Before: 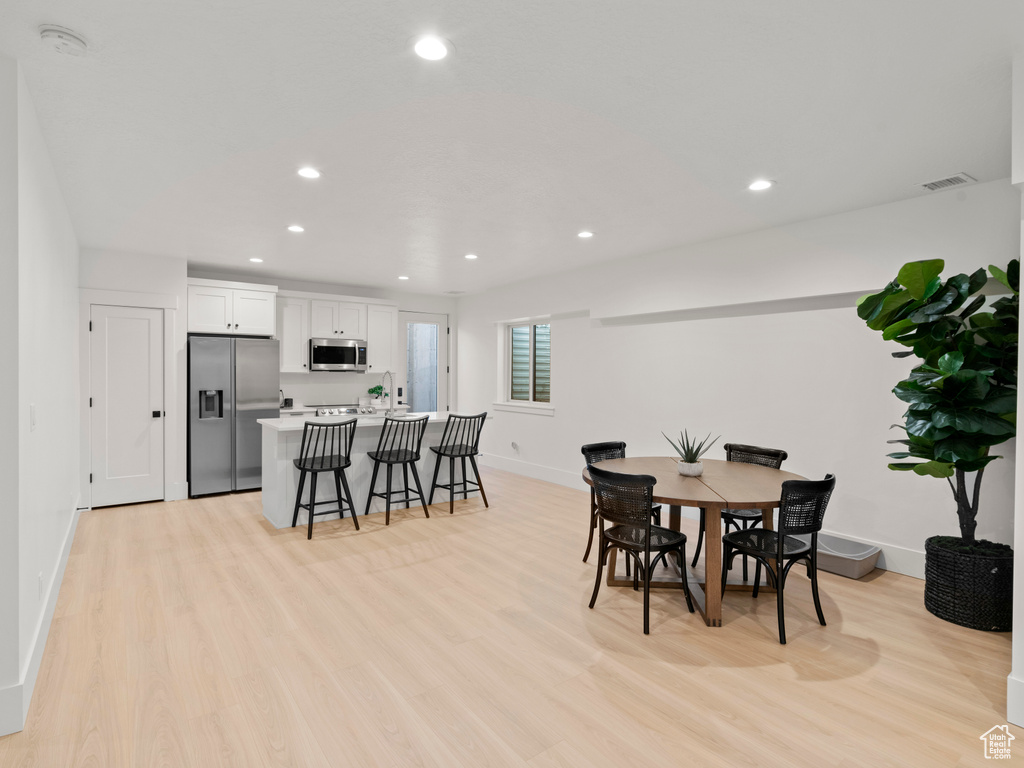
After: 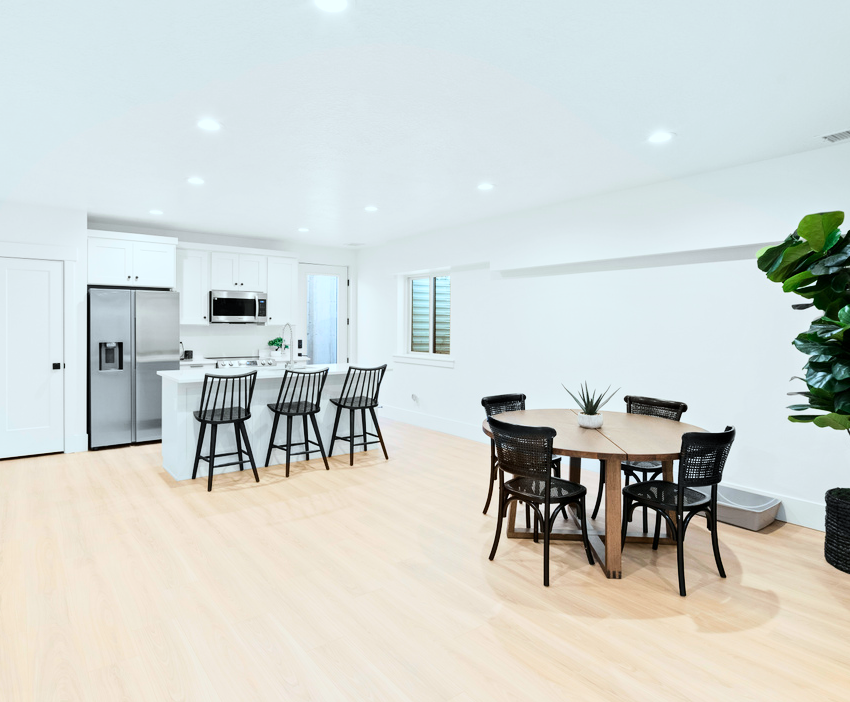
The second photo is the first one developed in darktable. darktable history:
crop: left 9.843%, top 6.253%, right 7.128%, bottom 2.334%
base curve: curves: ch0 [(0, 0) (0.028, 0.03) (0.121, 0.232) (0.46, 0.748) (0.859, 0.968) (1, 1)]
color calibration: illuminant Planckian (black body), adaptation linear Bradford (ICC v4), x 0.365, y 0.367, temperature 4407.07 K, saturation algorithm version 1 (2020)
